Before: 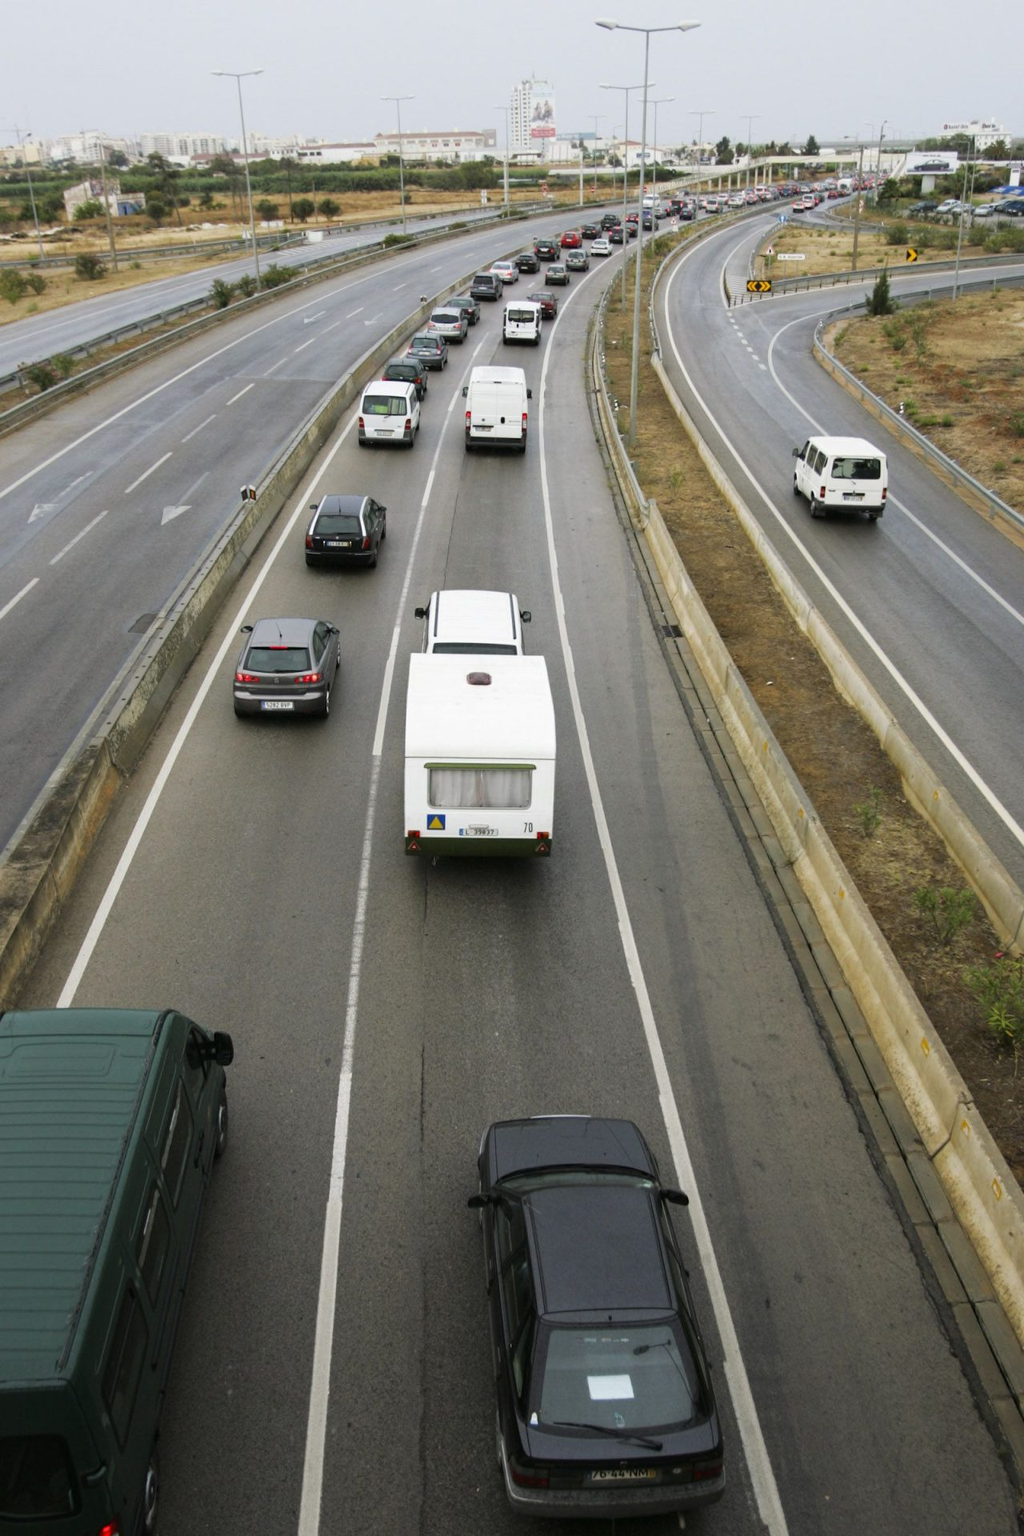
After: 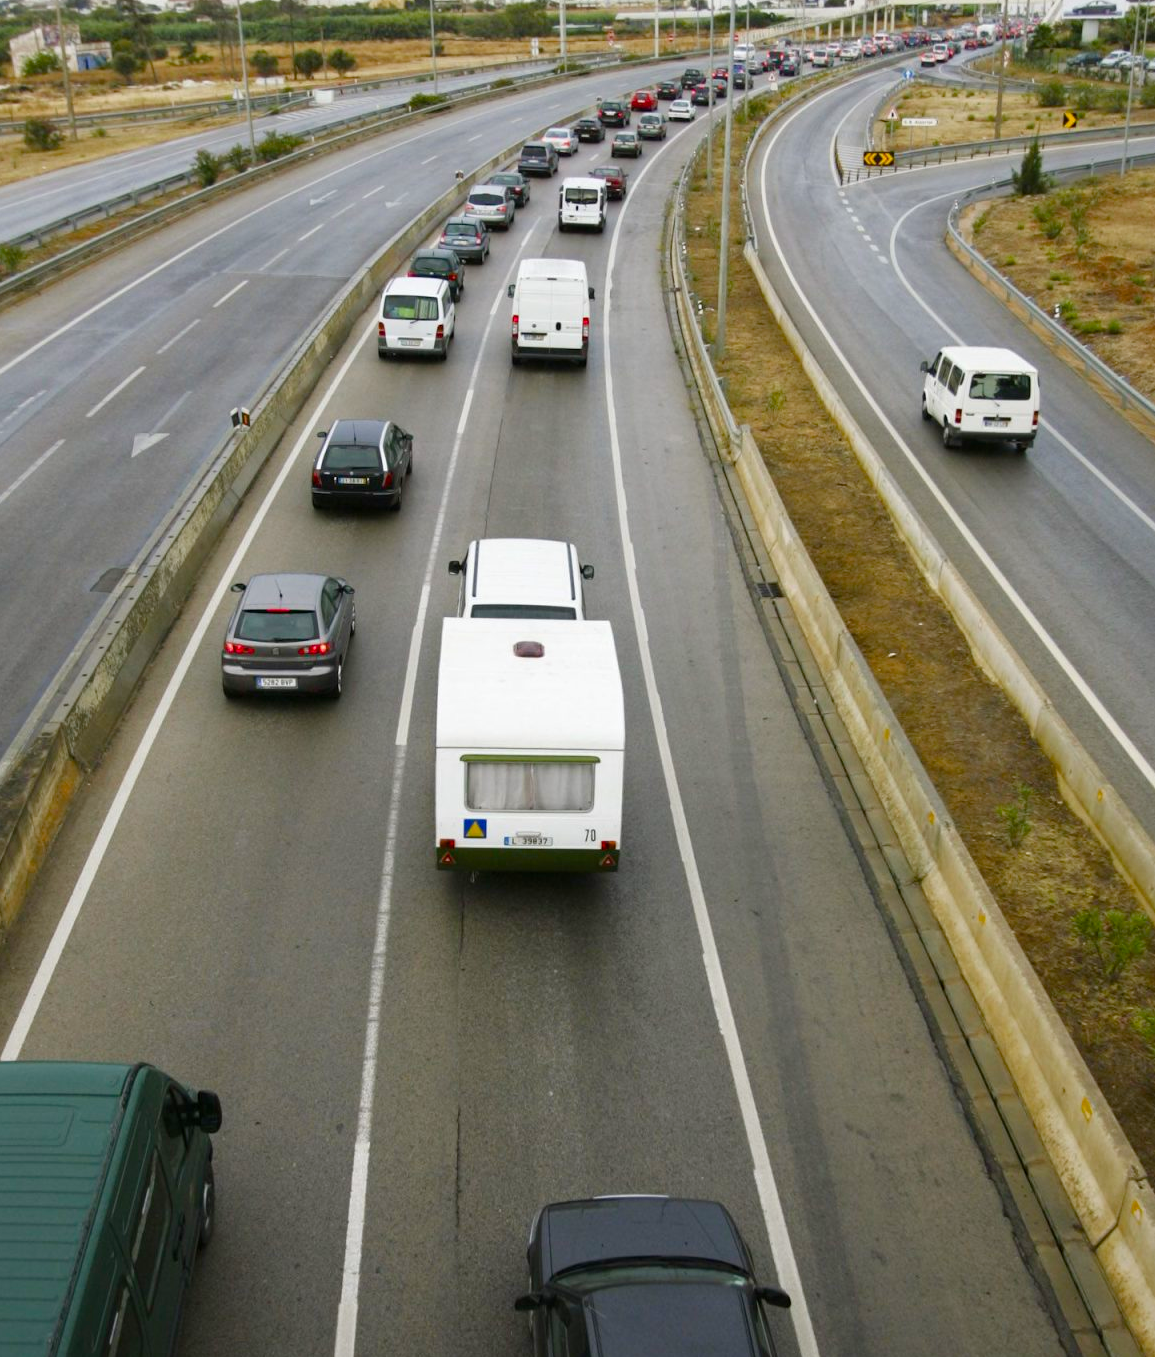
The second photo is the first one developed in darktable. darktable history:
crop: left 5.492%, top 10.386%, right 3.812%, bottom 18.918%
color balance rgb: perceptual saturation grading › global saturation 20%, perceptual saturation grading › highlights -25.731%, perceptual saturation grading › shadows 49.847%, global vibrance 20%
color correction: highlights a* -0.242, highlights b* -0.065
